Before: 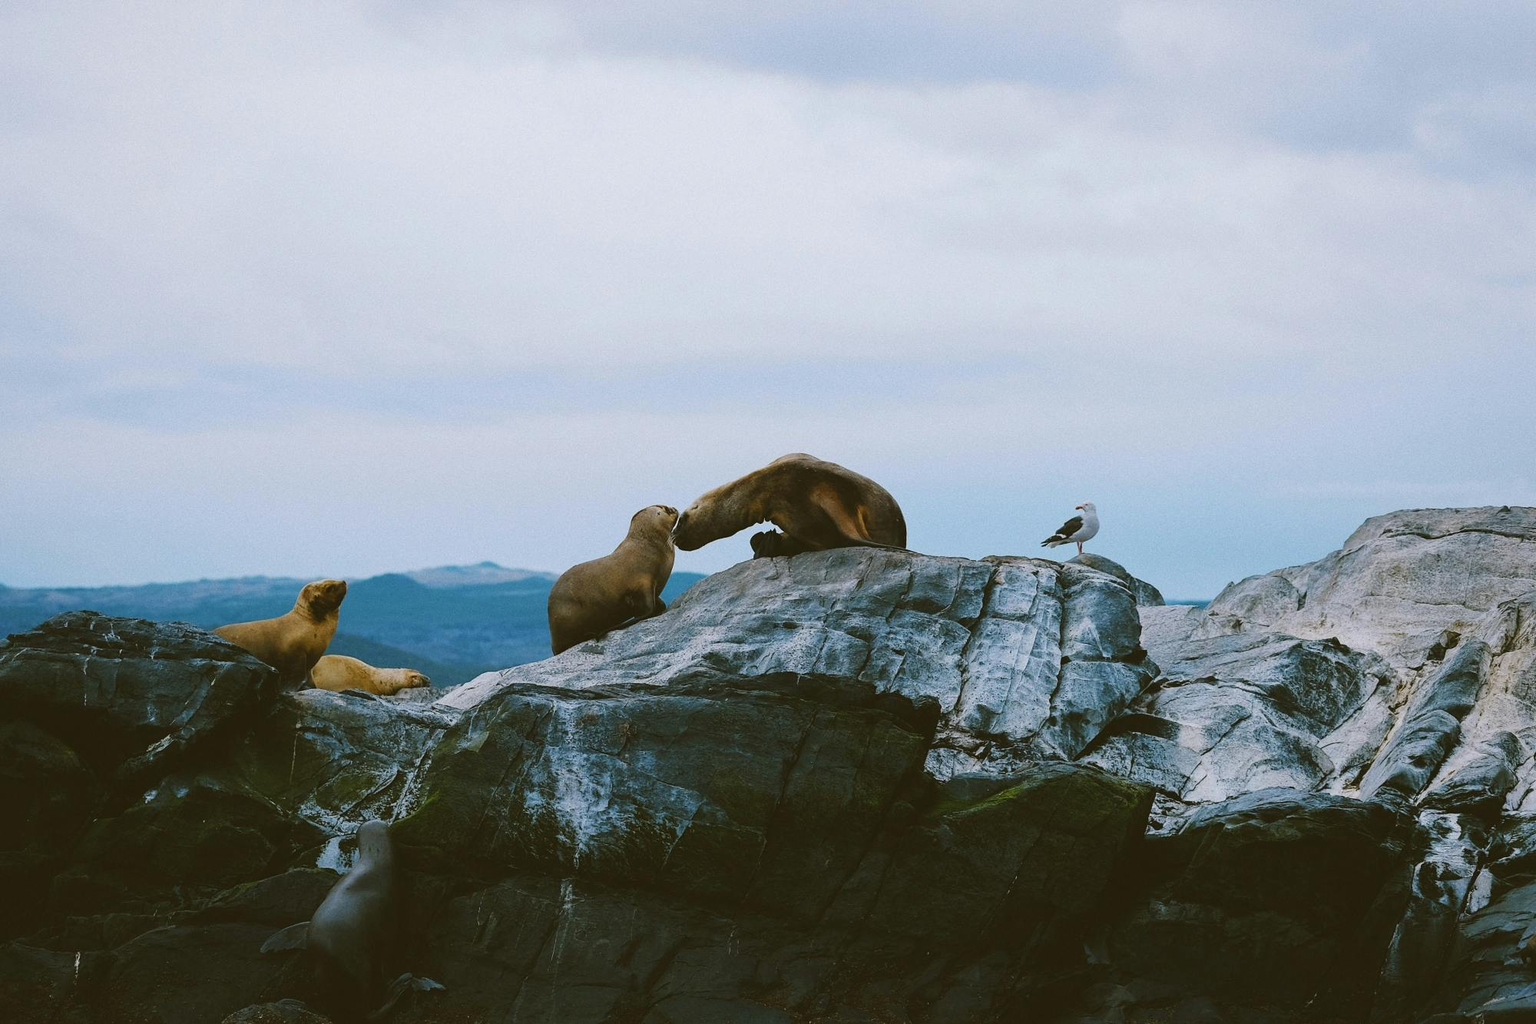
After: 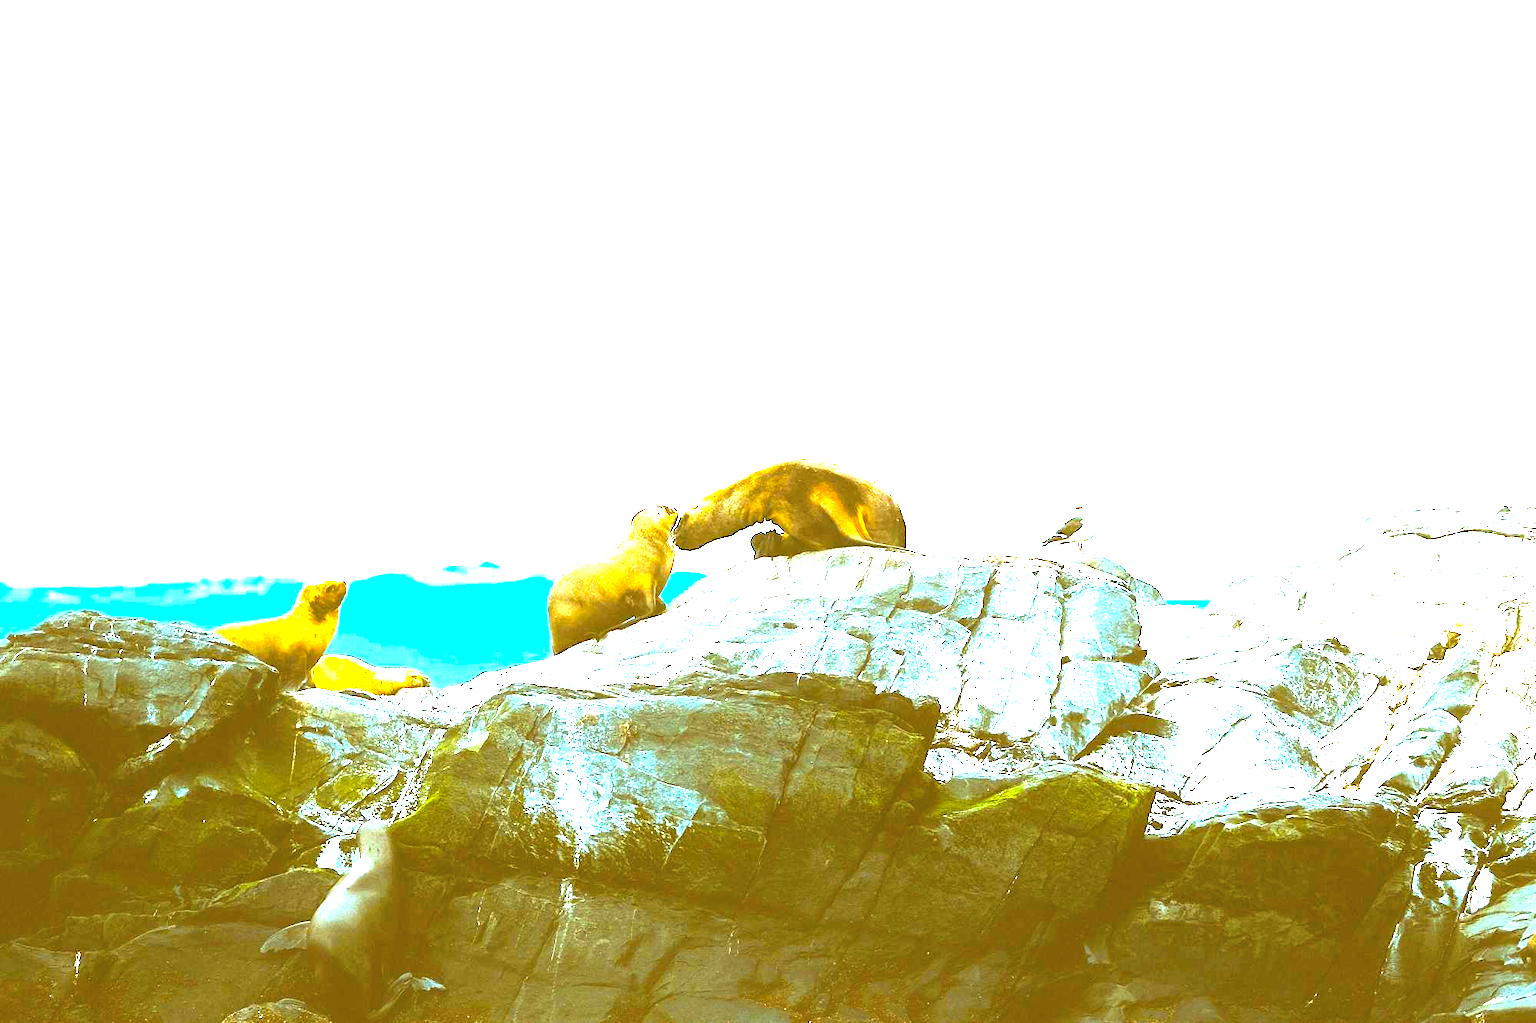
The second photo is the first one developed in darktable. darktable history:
exposure: black level correction 0, exposure 1.677 EV, compensate highlight preservation false
contrast brightness saturation: brightness 0.152
tone equalizer: -8 EV -1.06 EV, -7 EV -0.984 EV, -6 EV -0.884 EV, -5 EV -0.598 EV, -3 EV 0.604 EV, -2 EV 0.875 EV, -1 EV 1 EV, +0 EV 1.07 EV
color balance rgb: power › chroma 2.485%, power › hue 67.26°, perceptual saturation grading › global saturation 30.926%, perceptual brilliance grading › global brilliance 29.41%
